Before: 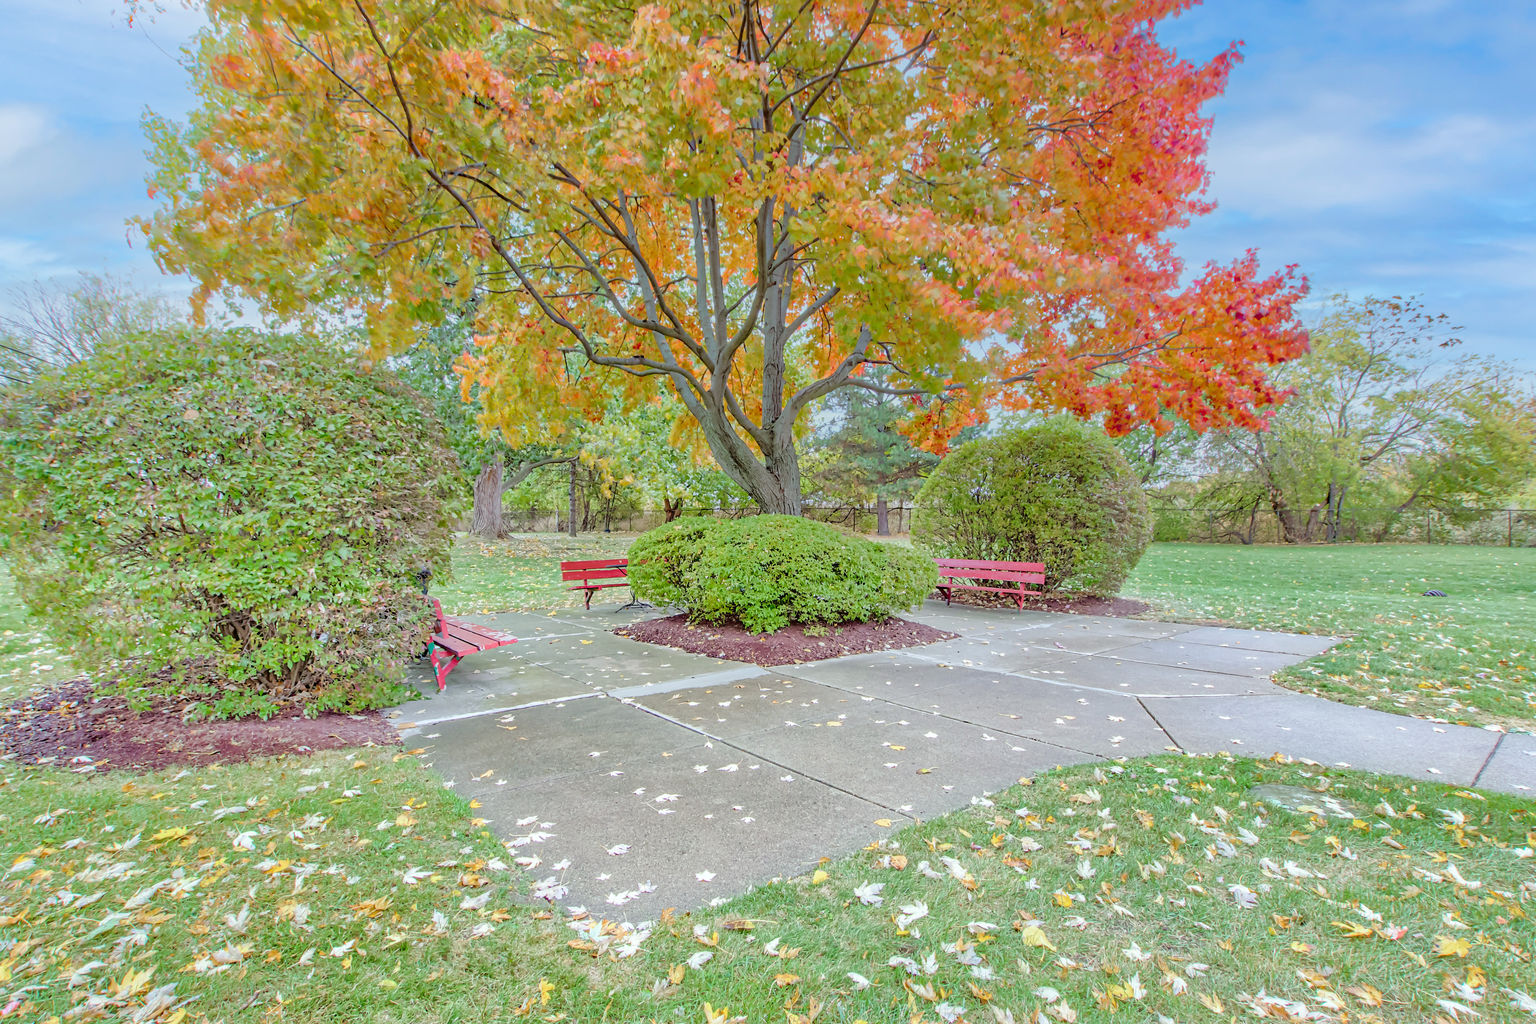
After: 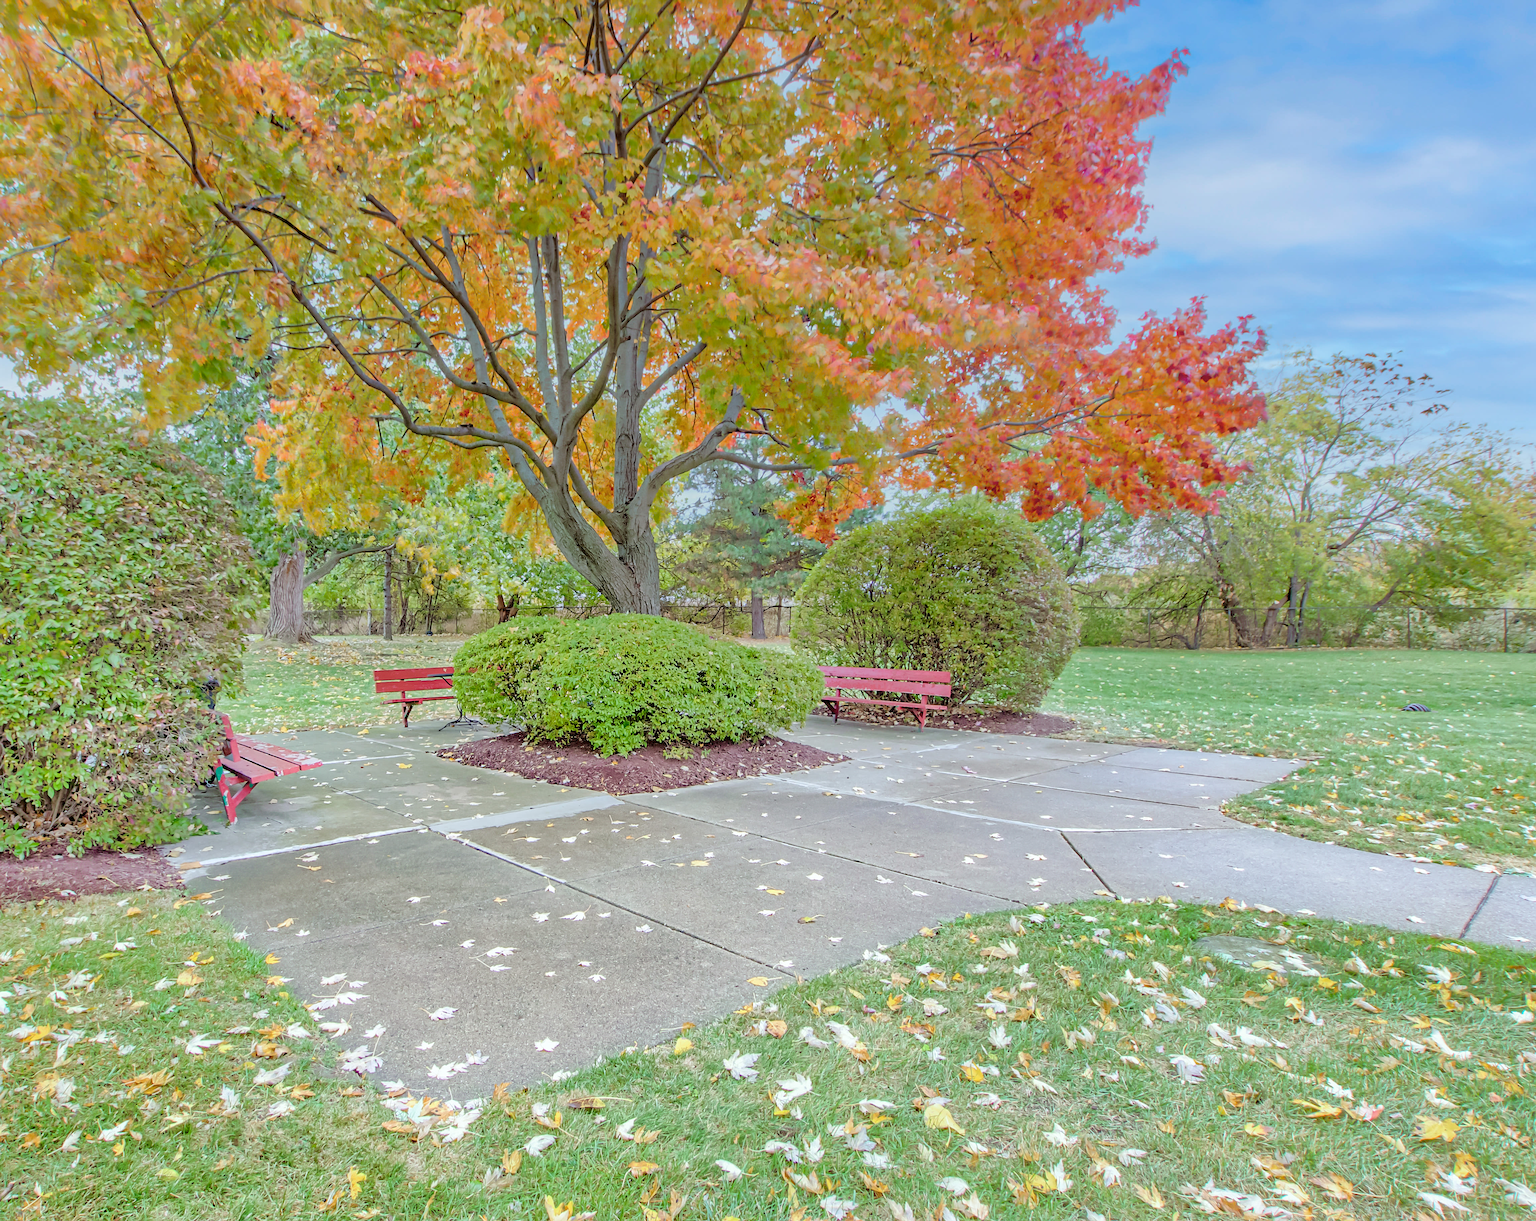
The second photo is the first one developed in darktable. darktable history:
color zones: curves: ch1 [(0.077, 0.436) (0.25, 0.5) (0.75, 0.5)]
sharpen: radius 1.271, amount 0.298, threshold 0.032
crop: left 16.125%
